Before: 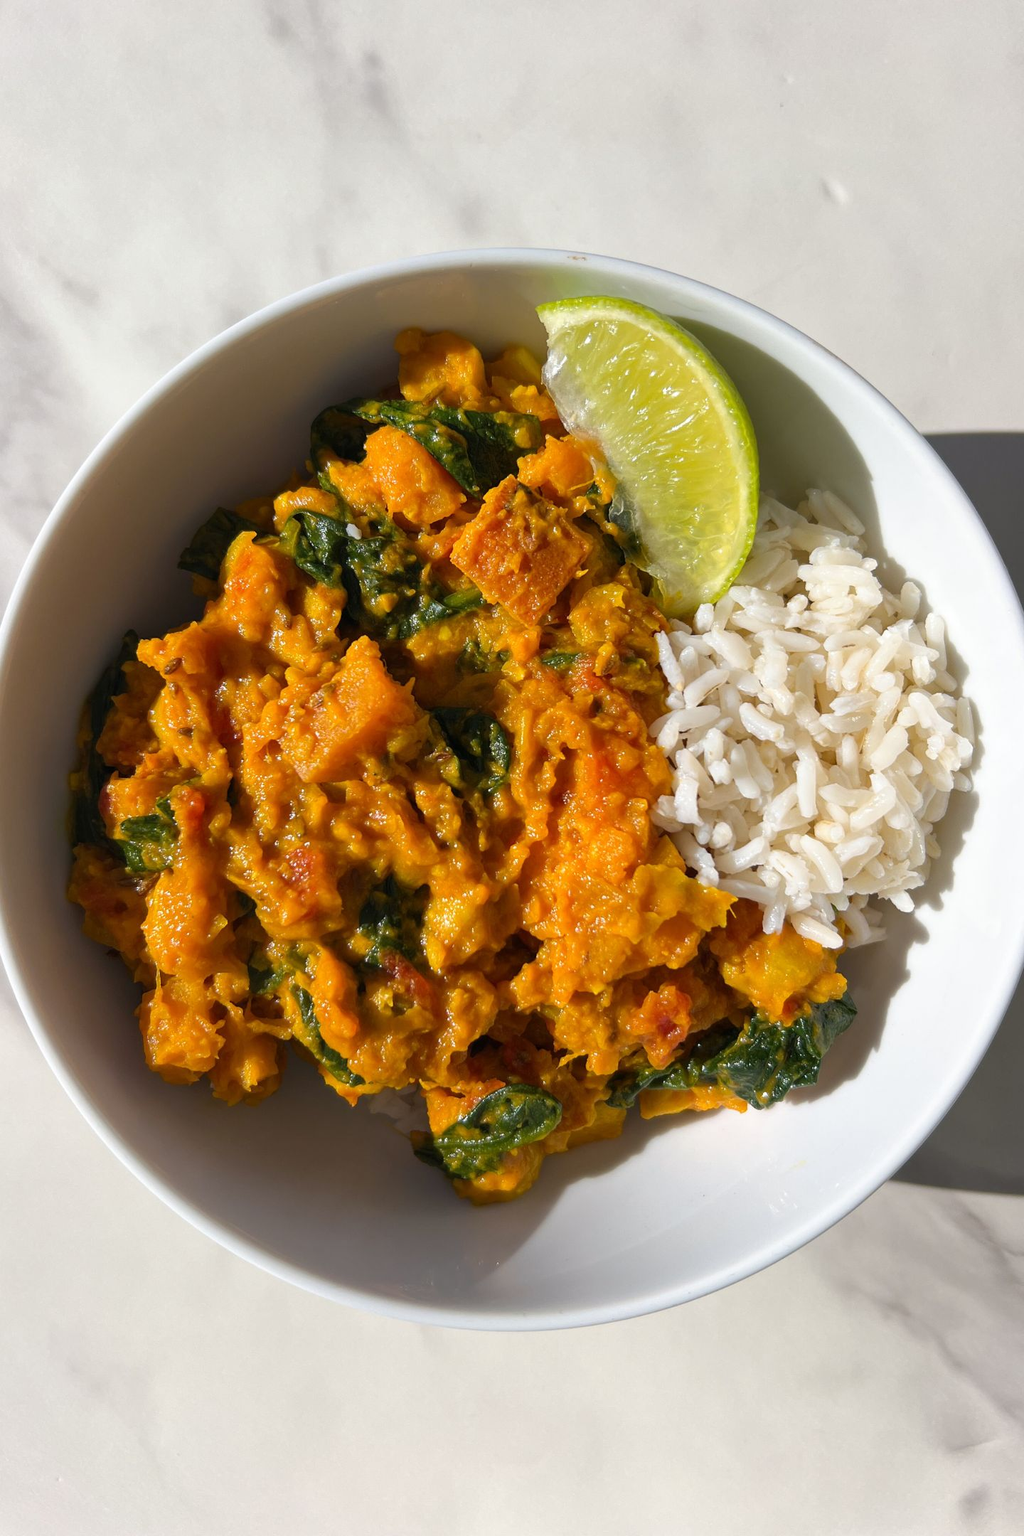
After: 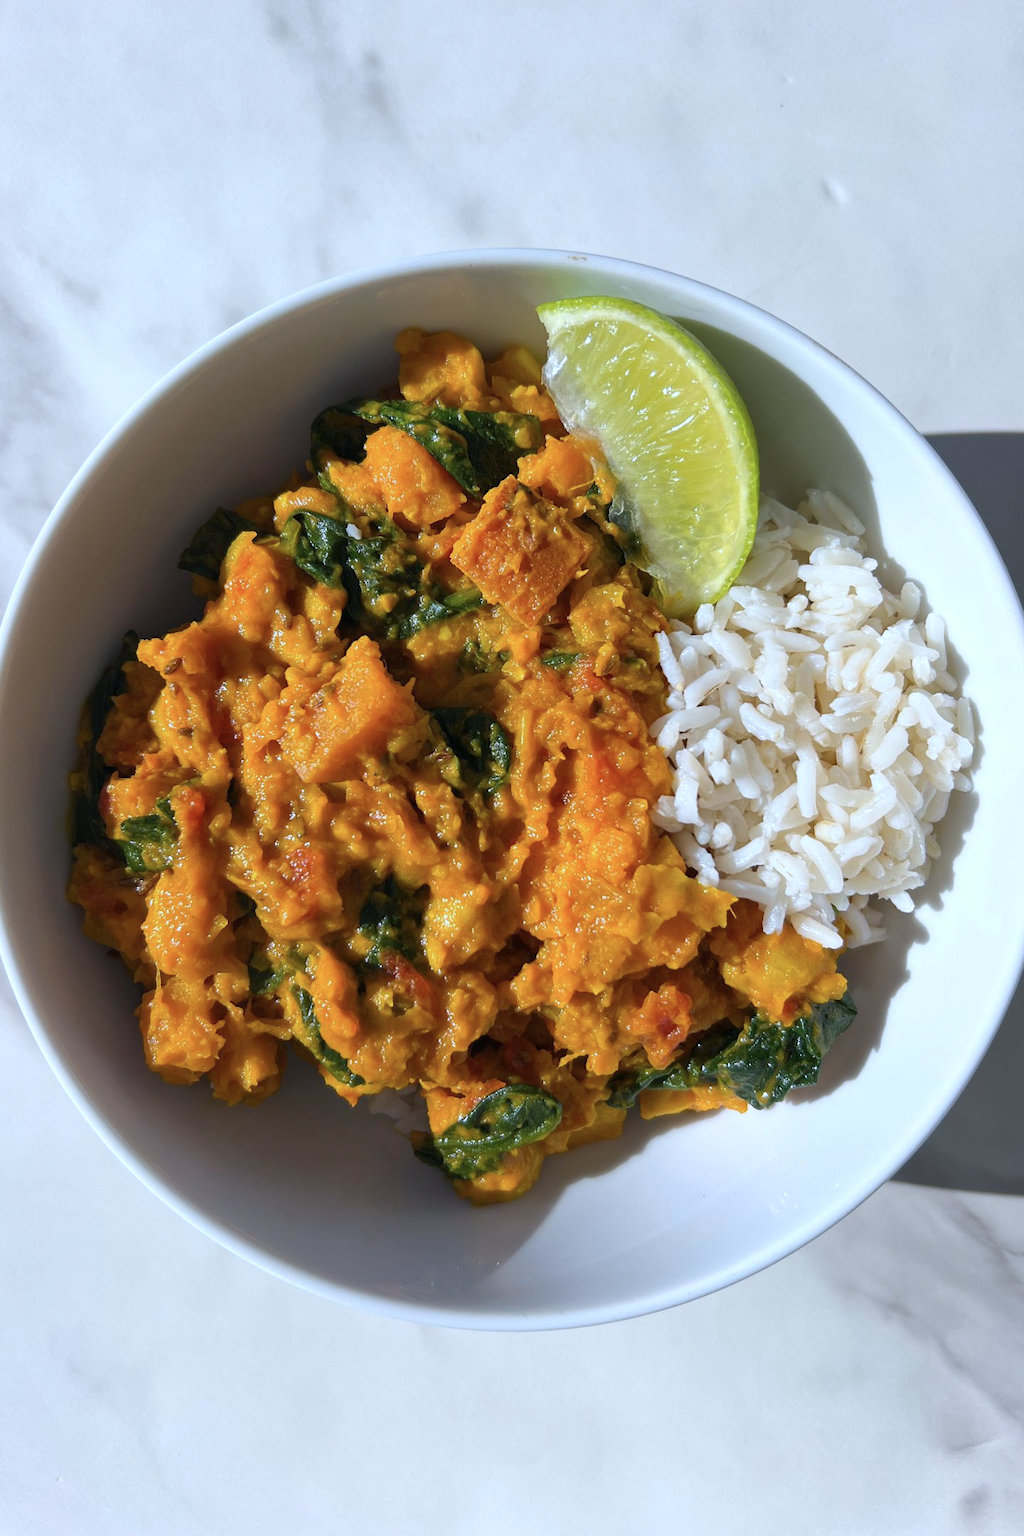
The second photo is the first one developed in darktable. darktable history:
contrast brightness saturation: saturation -0.058
color calibration: x 0.38, y 0.391, temperature 4088.56 K
